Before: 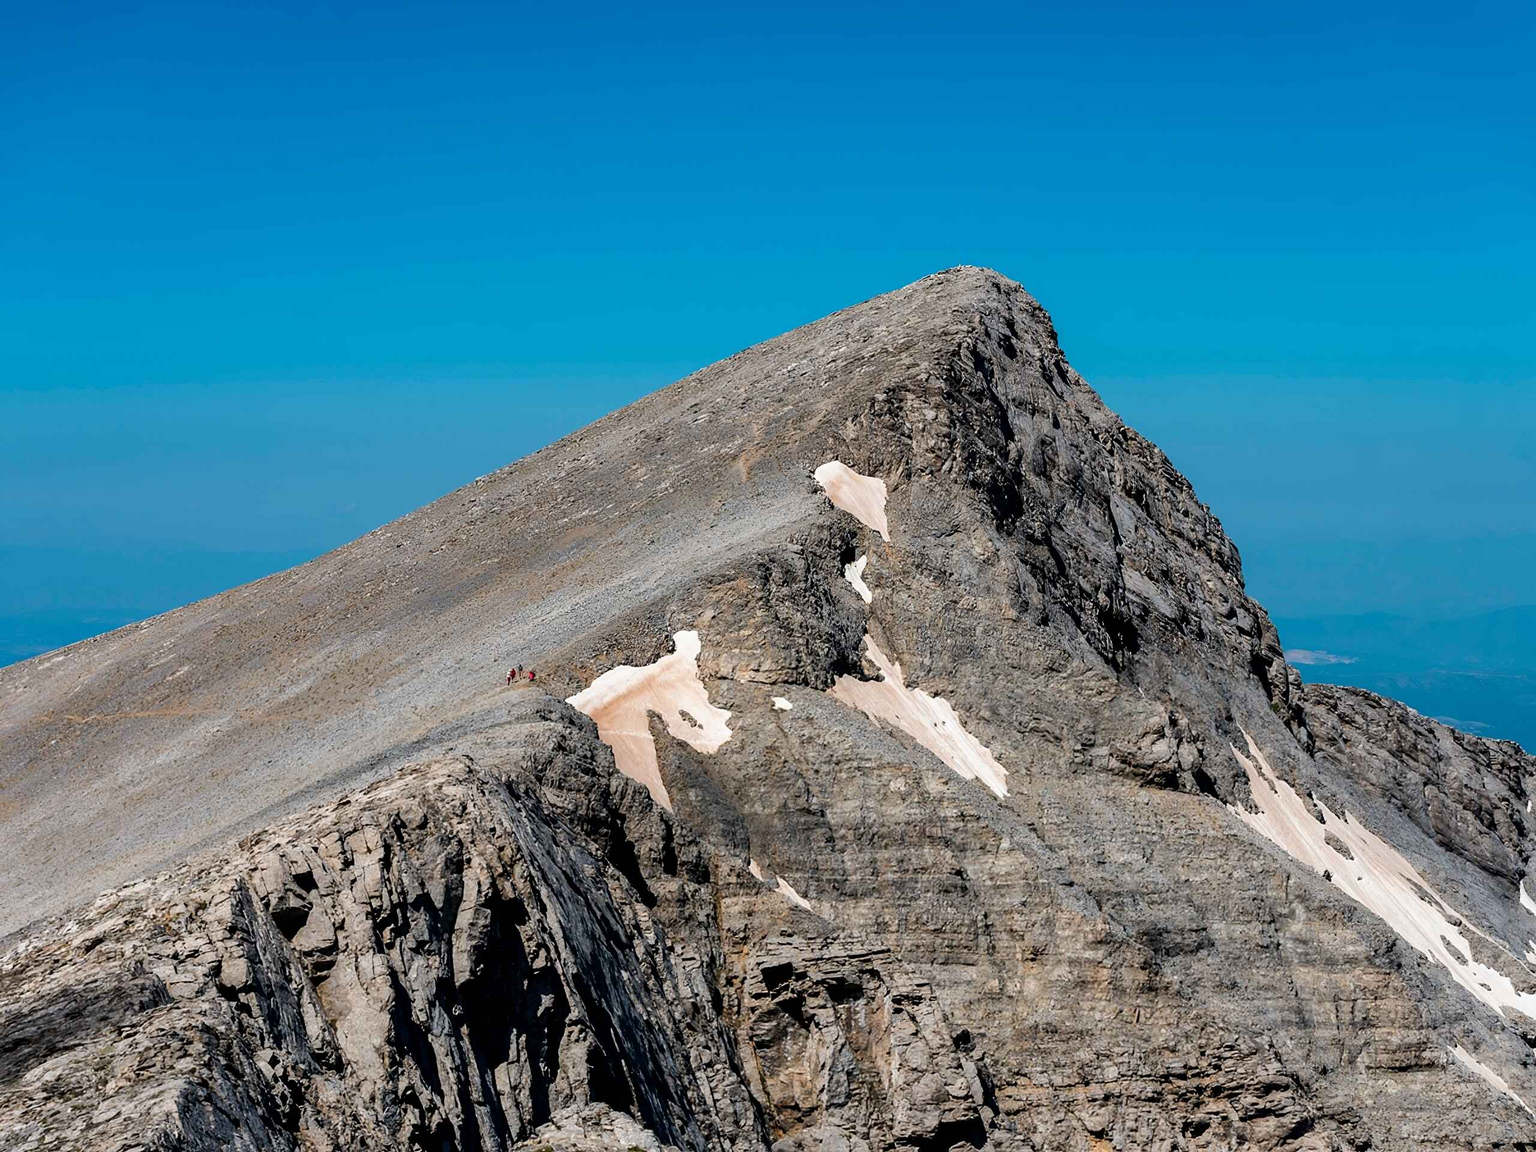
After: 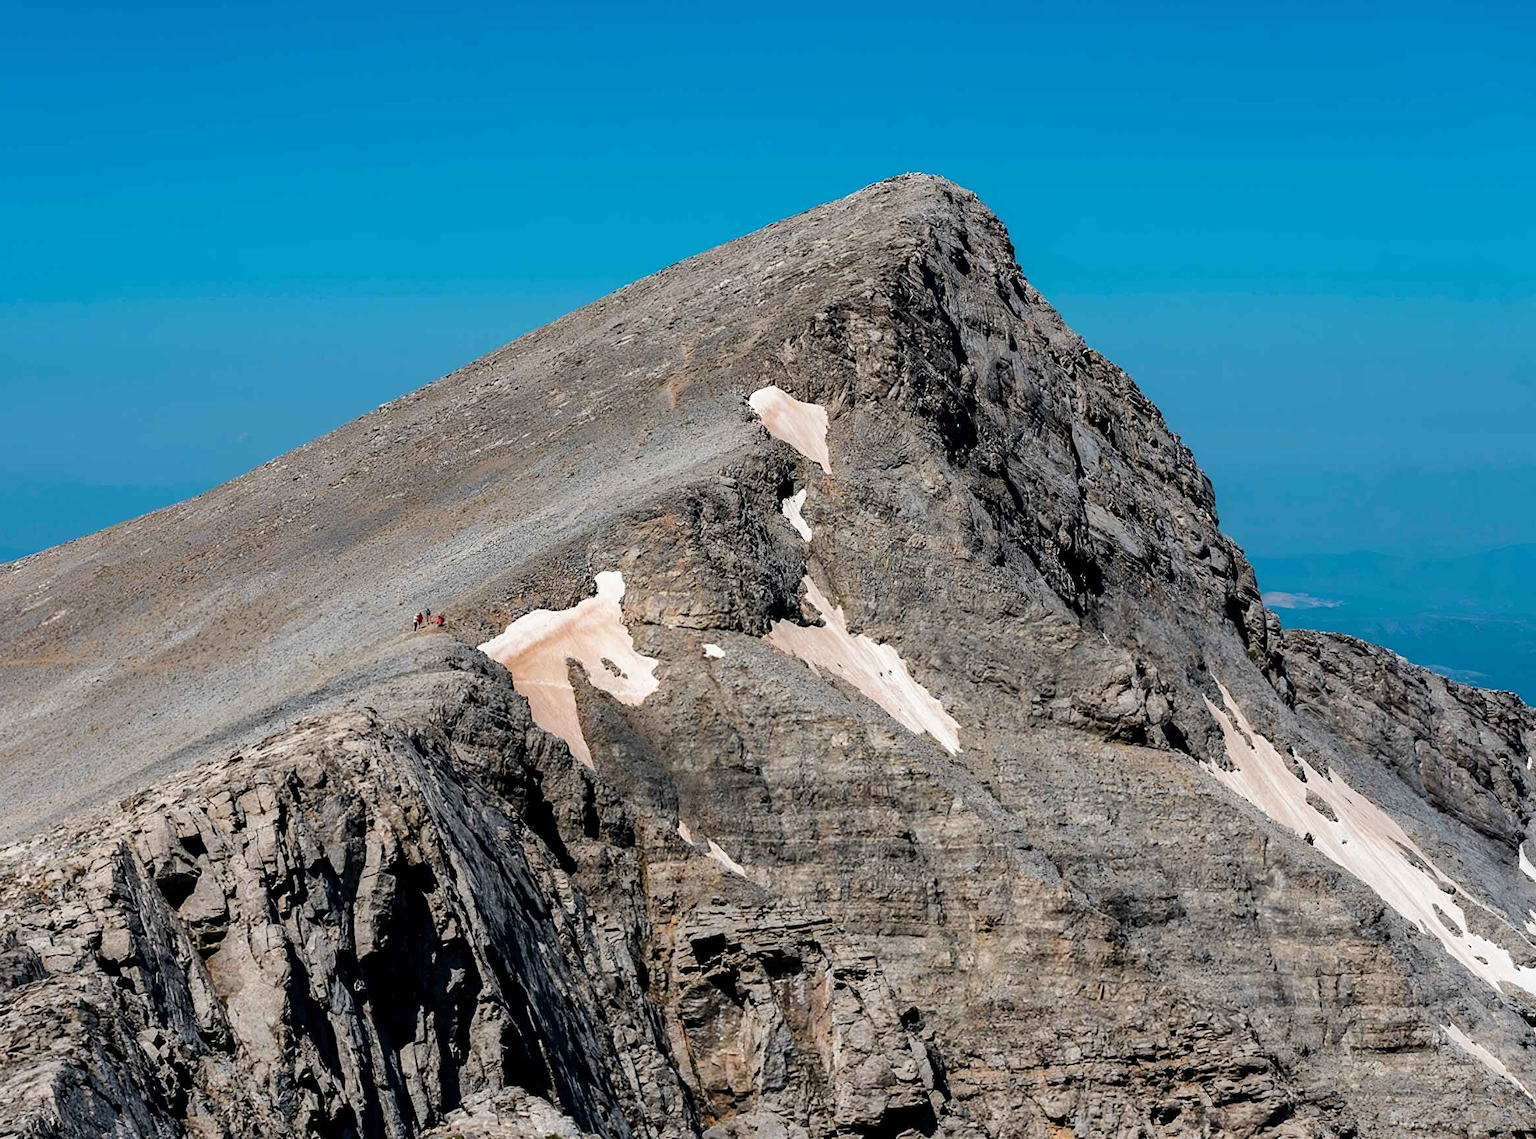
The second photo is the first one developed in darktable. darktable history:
crop and rotate: left 8.364%, top 9.35%
